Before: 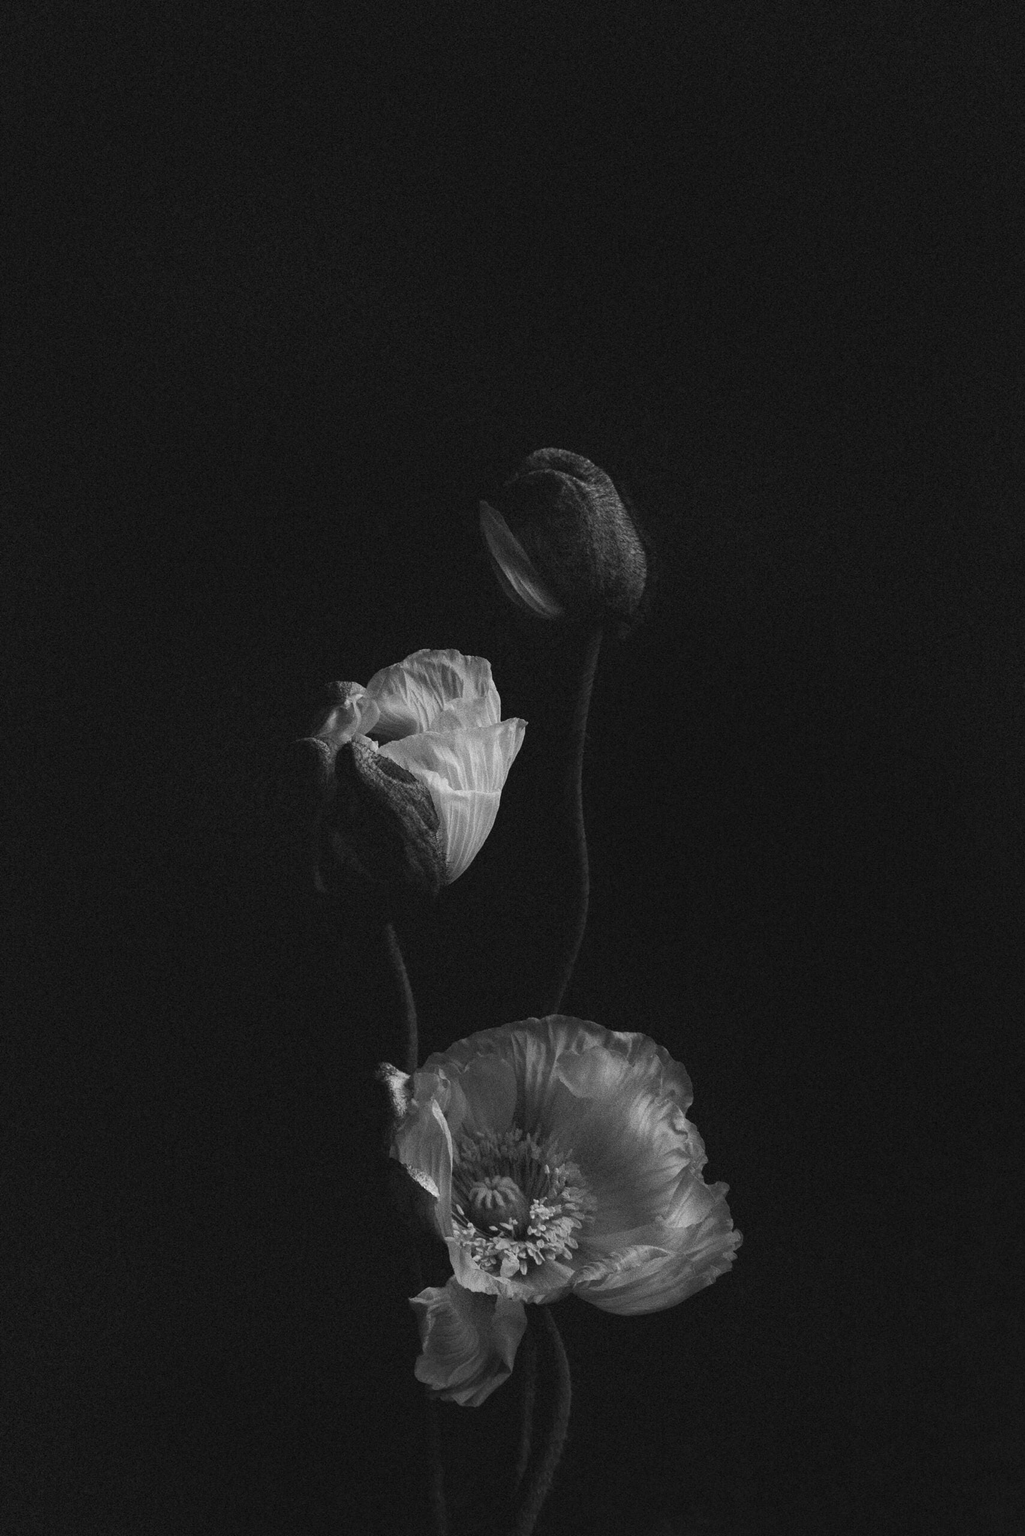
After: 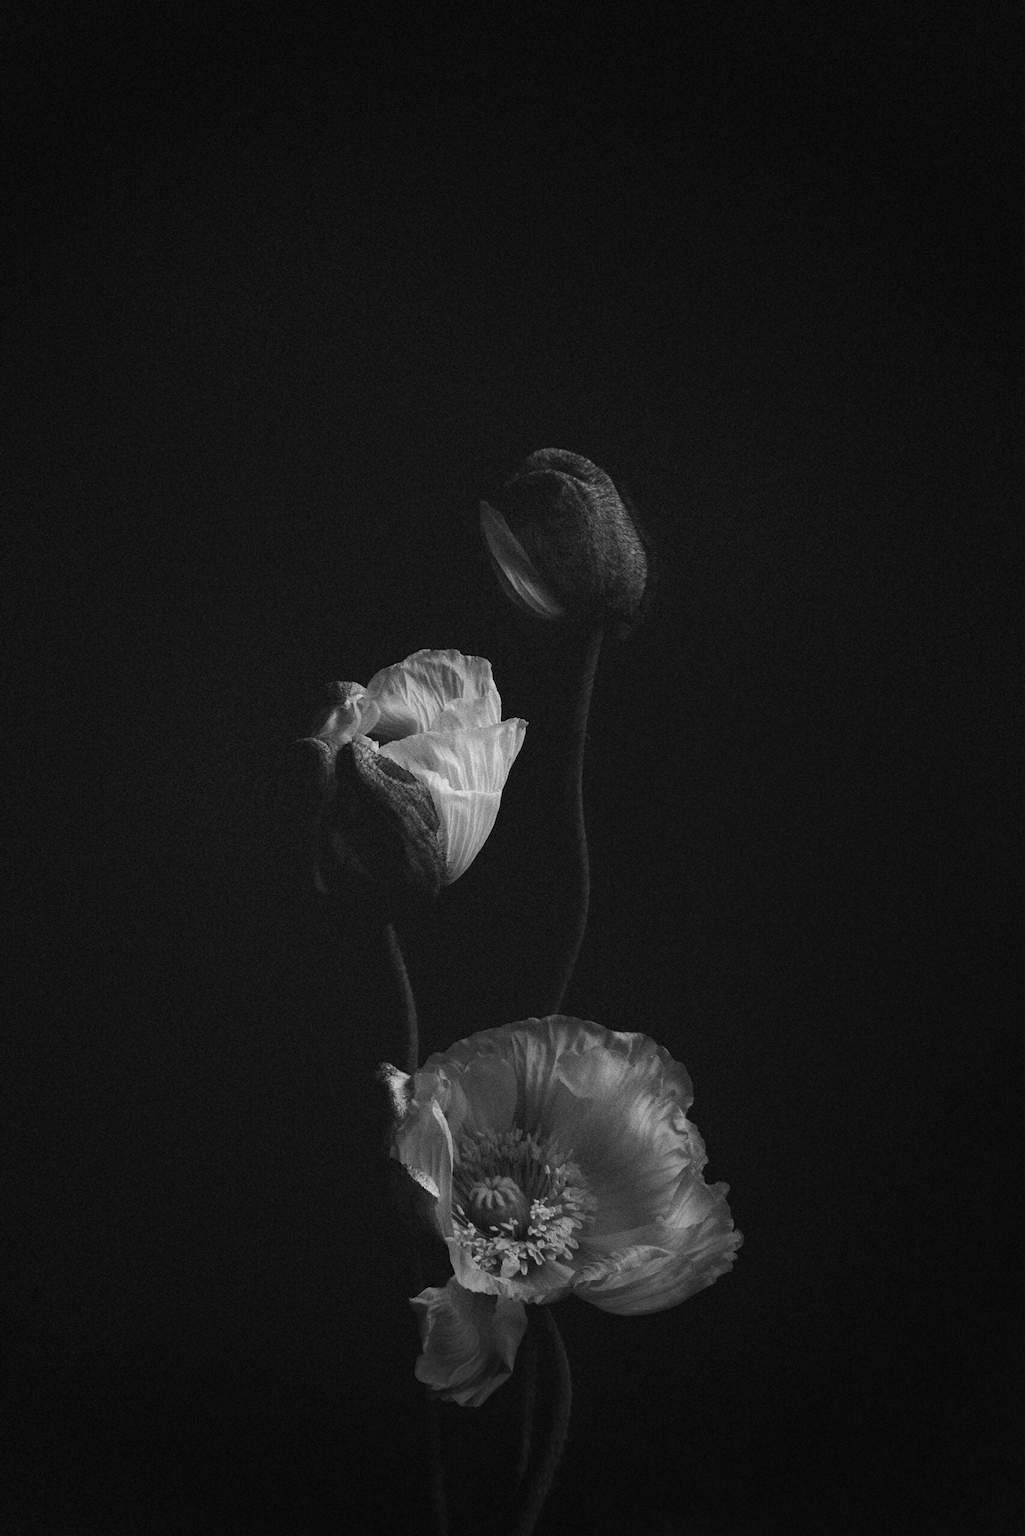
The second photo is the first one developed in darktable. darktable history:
color contrast: green-magenta contrast 0.85, blue-yellow contrast 1.25, unbound 0
color balance rgb: linear chroma grading › shadows 32%, linear chroma grading › global chroma -2%, linear chroma grading › mid-tones 4%, perceptual saturation grading › global saturation -2%, perceptual saturation grading › highlights -8%, perceptual saturation grading › mid-tones 8%, perceptual saturation grading › shadows 4%, perceptual brilliance grading › highlights 8%, perceptual brilliance grading › mid-tones 4%, perceptual brilliance grading › shadows 2%, global vibrance 16%, saturation formula JzAzBz (2021)
vignetting: fall-off start 33.76%, fall-off radius 64.94%, brightness -0.575, center (-0.12, -0.002), width/height ratio 0.959
